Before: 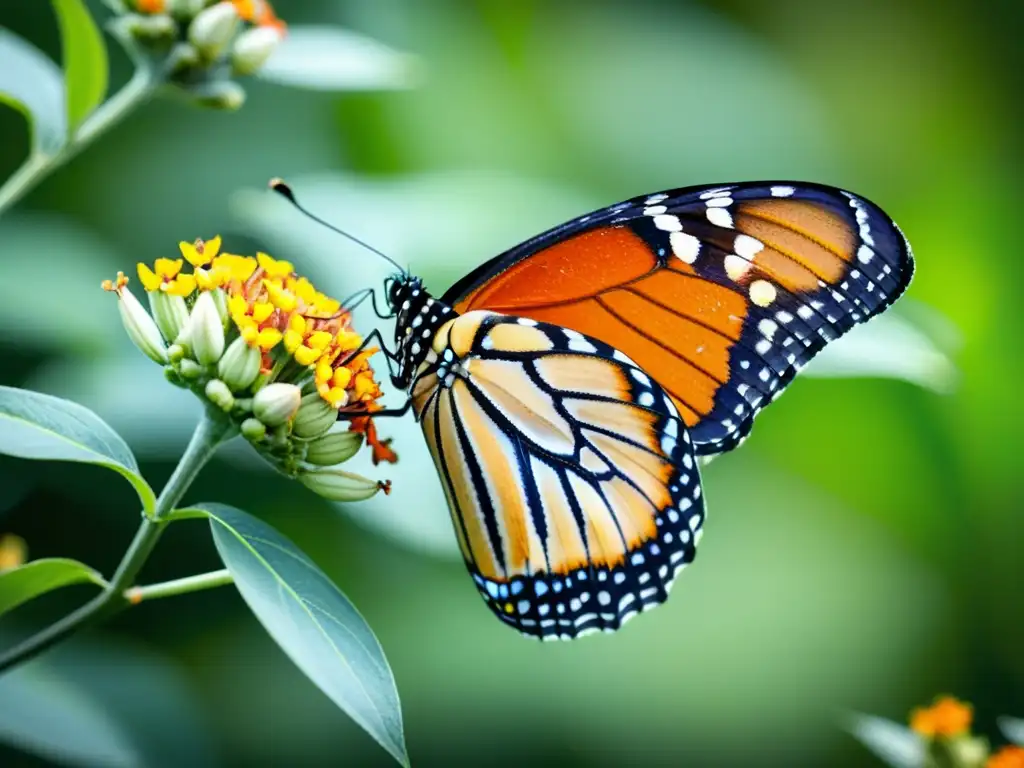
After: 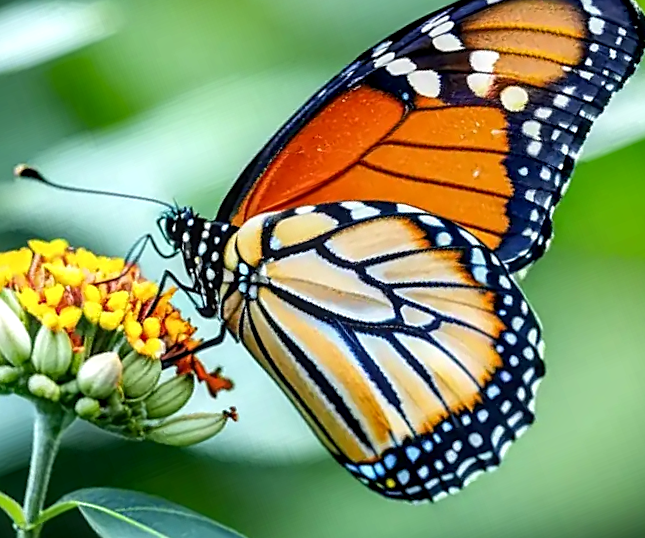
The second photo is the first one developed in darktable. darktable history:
crop and rotate: angle 20.97°, left 6.883%, right 4.174%, bottom 1.129%
local contrast: detail 142%
sharpen: on, module defaults
